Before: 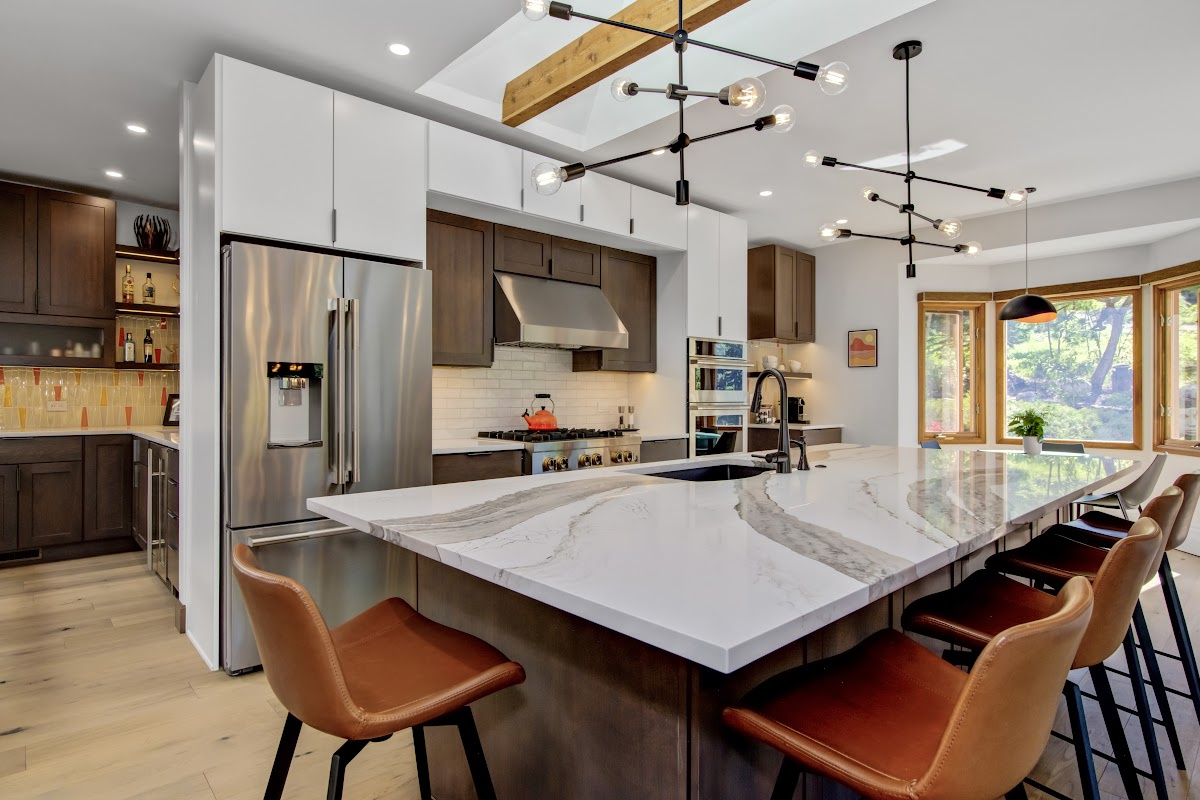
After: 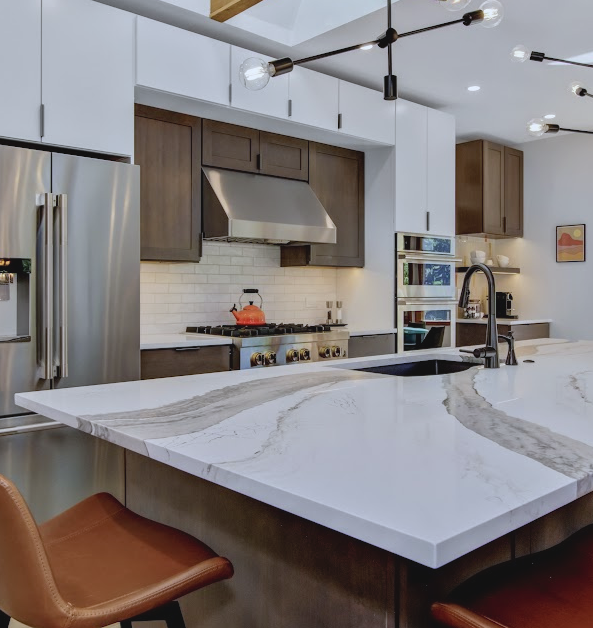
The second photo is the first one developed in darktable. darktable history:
white balance: red 0.954, blue 1.079
crop and rotate: angle 0.02°, left 24.353%, top 13.219%, right 26.156%, bottom 8.224%
contrast brightness saturation: contrast -0.1, saturation -0.1
